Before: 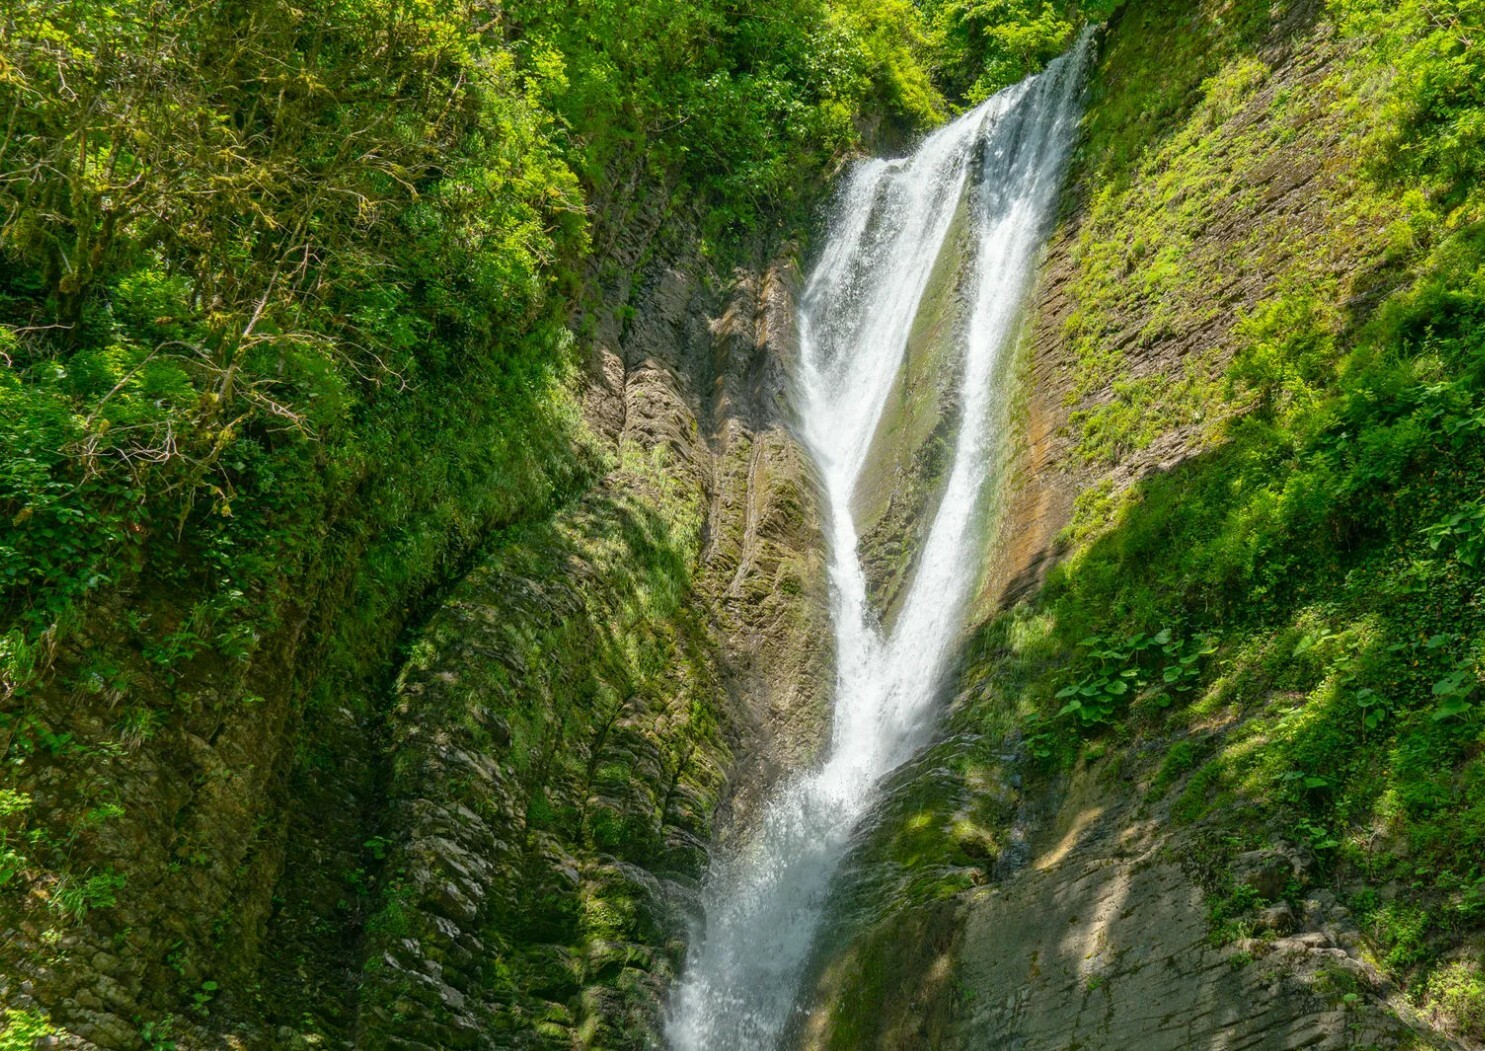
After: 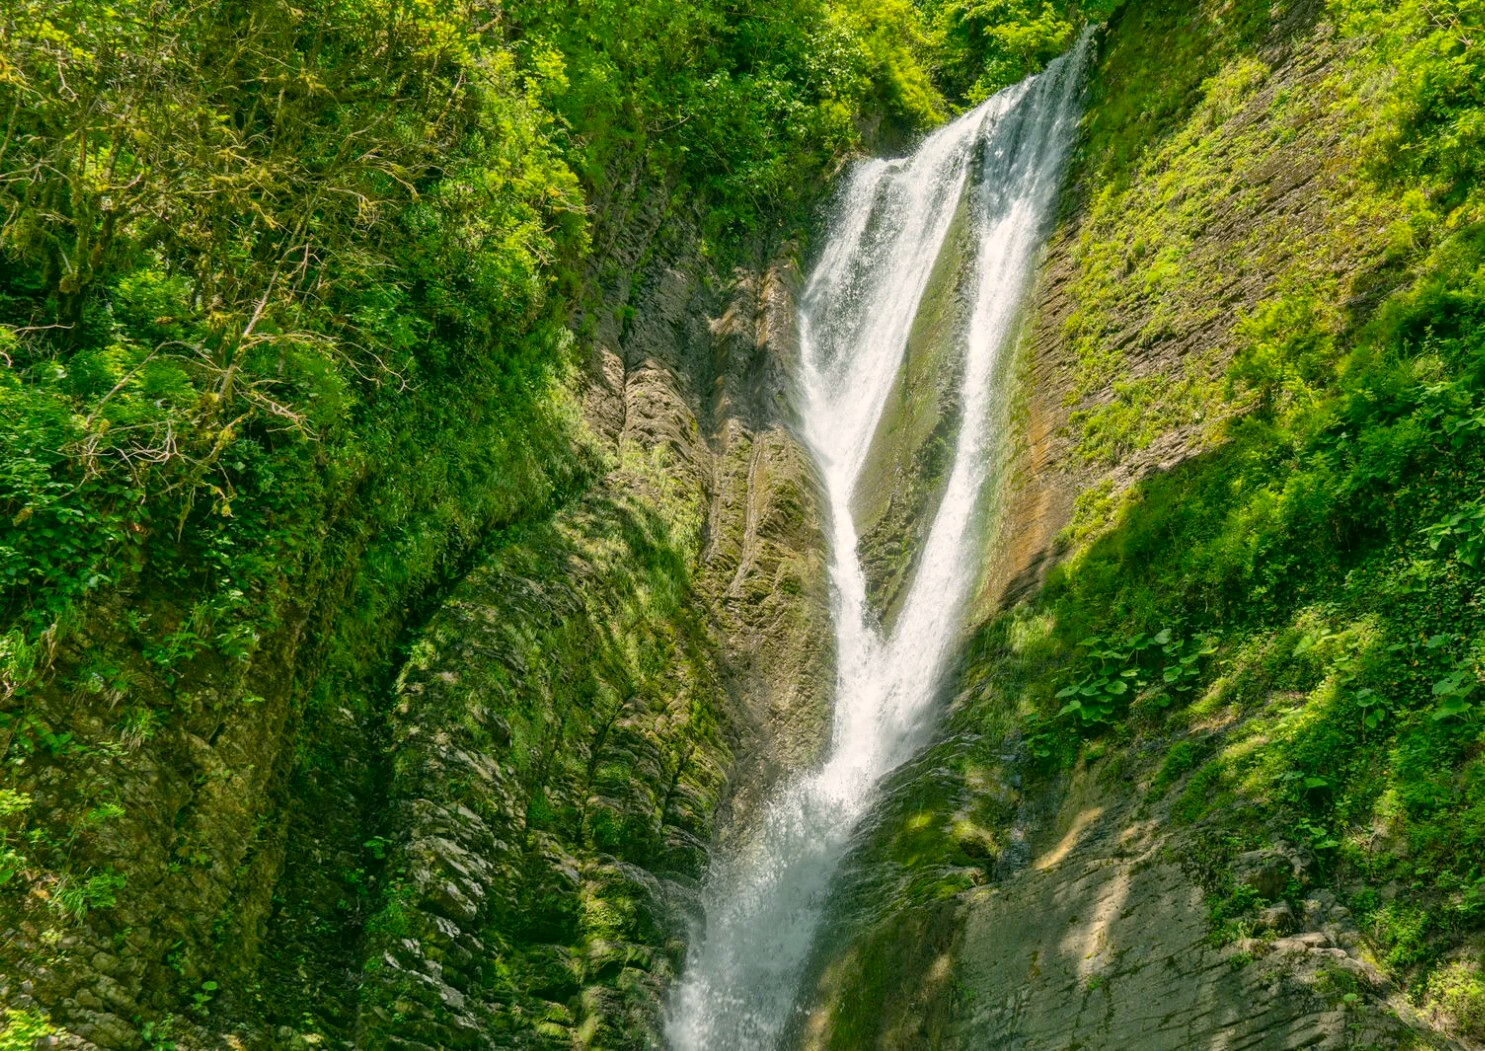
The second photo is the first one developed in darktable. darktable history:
shadows and highlights: low approximation 0.01, soften with gaussian
color correction: highlights a* 4.02, highlights b* 4.98, shadows a* -7.55, shadows b* 4.98
